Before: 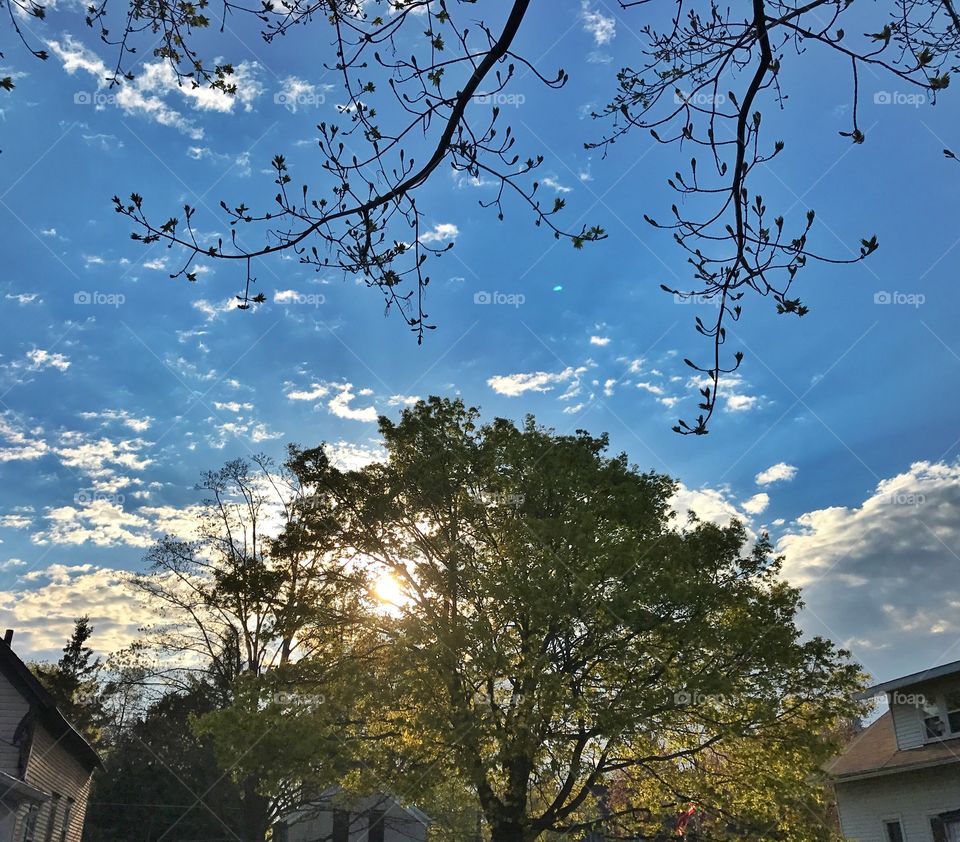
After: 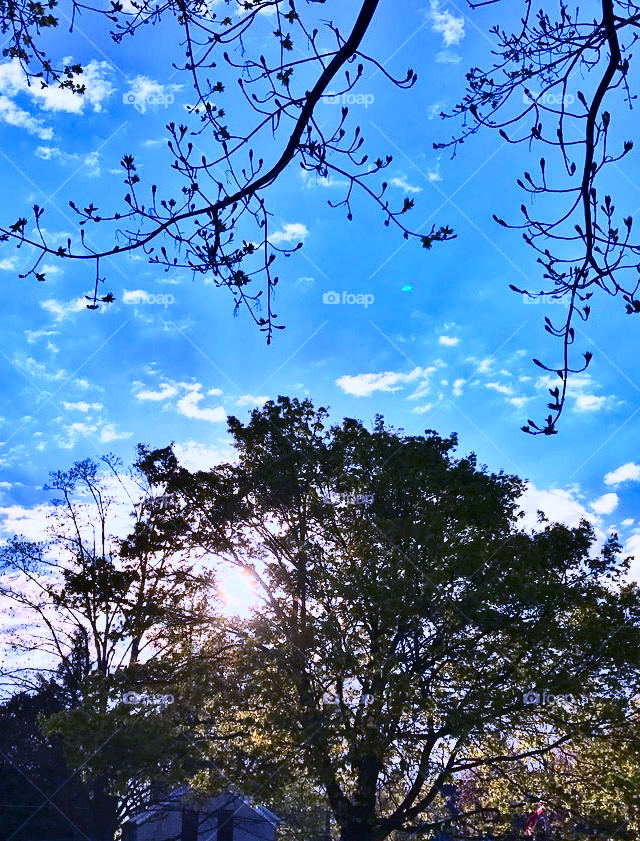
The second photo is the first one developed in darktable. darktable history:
contrast brightness saturation: contrast 0.4, brightness 0.05, saturation 0.25
crop and rotate: left 15.754%, right 17.579%
white balance: red 0.98, blue 1.61
